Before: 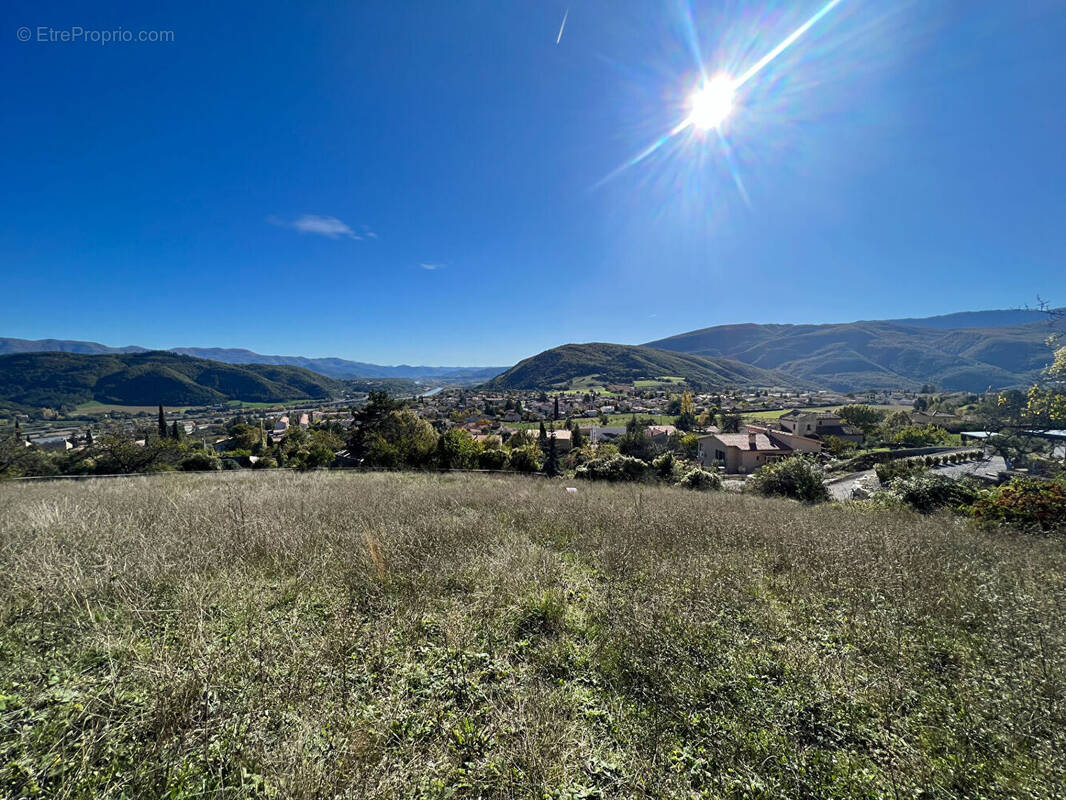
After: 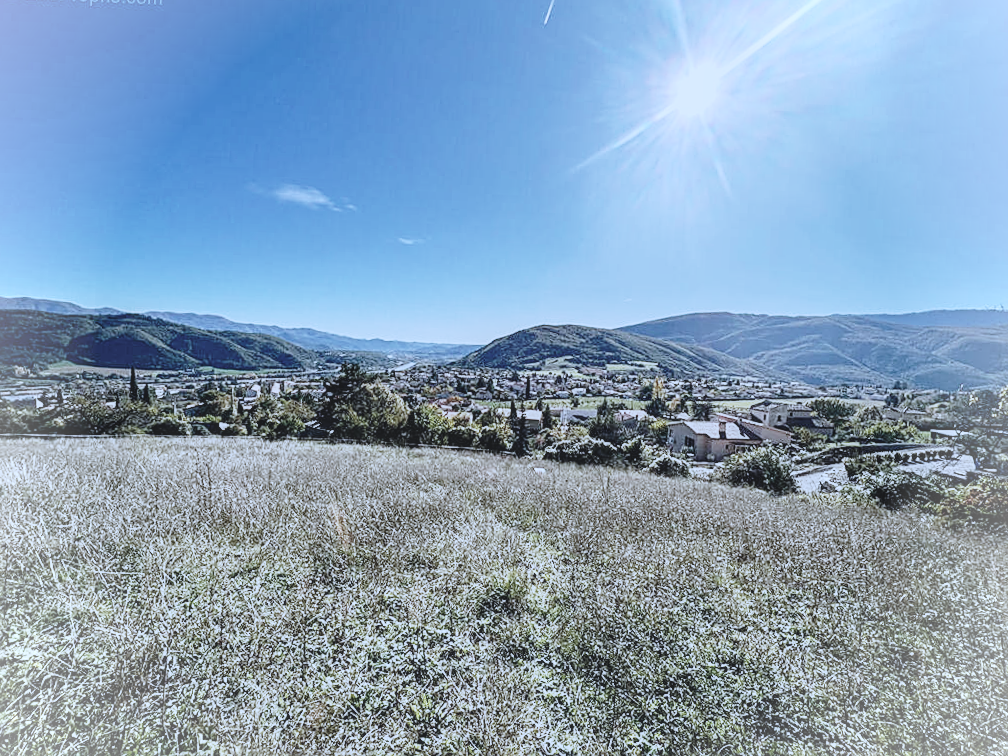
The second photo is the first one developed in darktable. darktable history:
vignetting: brightness 0.31, saturation 0.003, center (-0.009, 0)
contrast brightness saturation: contrast -0.262, saturation -0.441
color correction: highlights a* -2.2, highlights b* -18.34
crop and rotate: angle -2.5°
exposure: exposure 0.476 EV, compensate highlight preservation false
base curve: curves: ch0 [(0, 0) (0.028, 0.03) (0.121, 0.232) (0.46, 0.748) (0.859, 0.968) (1, 1)], preserve colors none
sharpen: on, module defaults
local contrast: detail 130%
